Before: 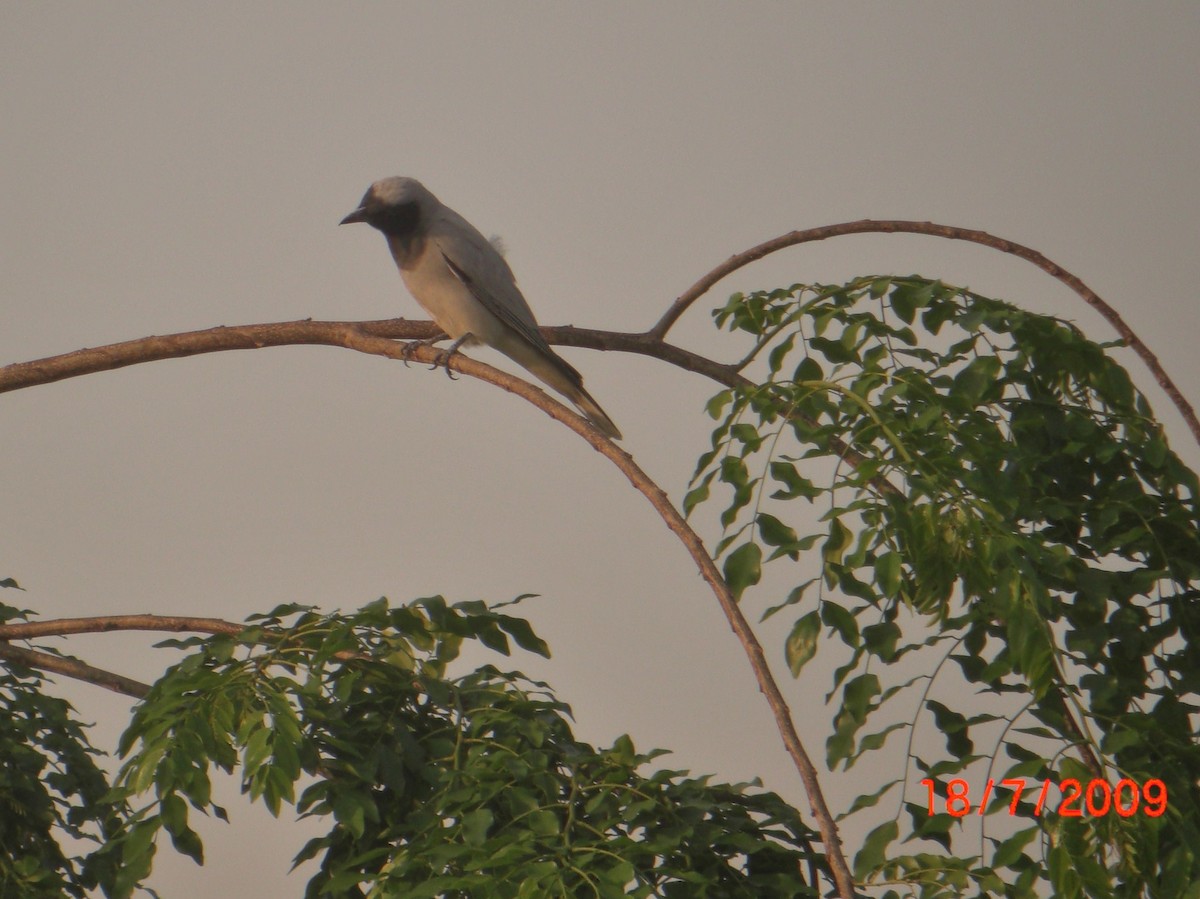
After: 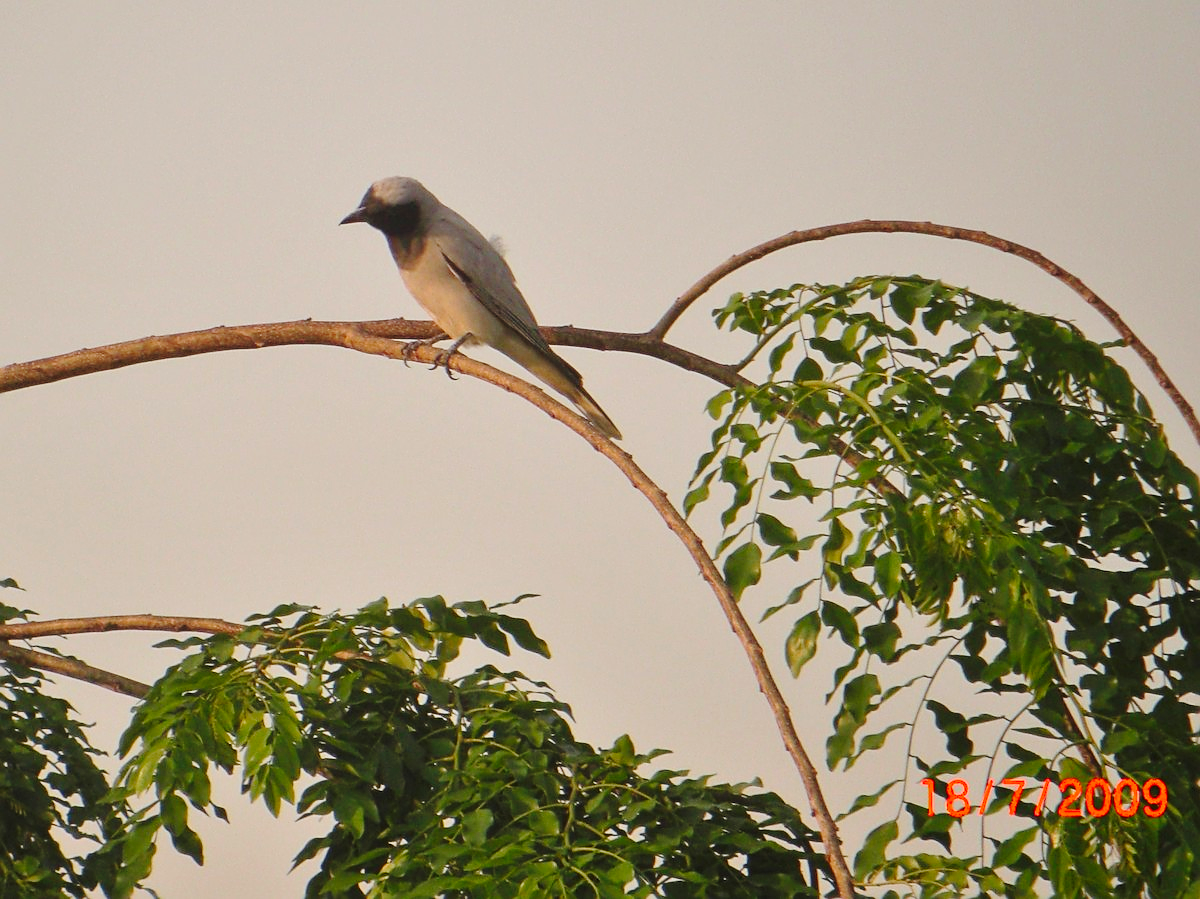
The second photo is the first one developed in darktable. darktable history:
base curve: curves: ch0 [(0, 0) (0.028, 0.03) (0.121, 0.232) (0.46, 0.748) (0.859, 0.968) (1, 1)], preserve colors none
tone equalizer: mask exposure compensation -0.508 EV
contrast brightness saturation: contrast 0.04, saturation 0.16
sharpen: on, module defaults
